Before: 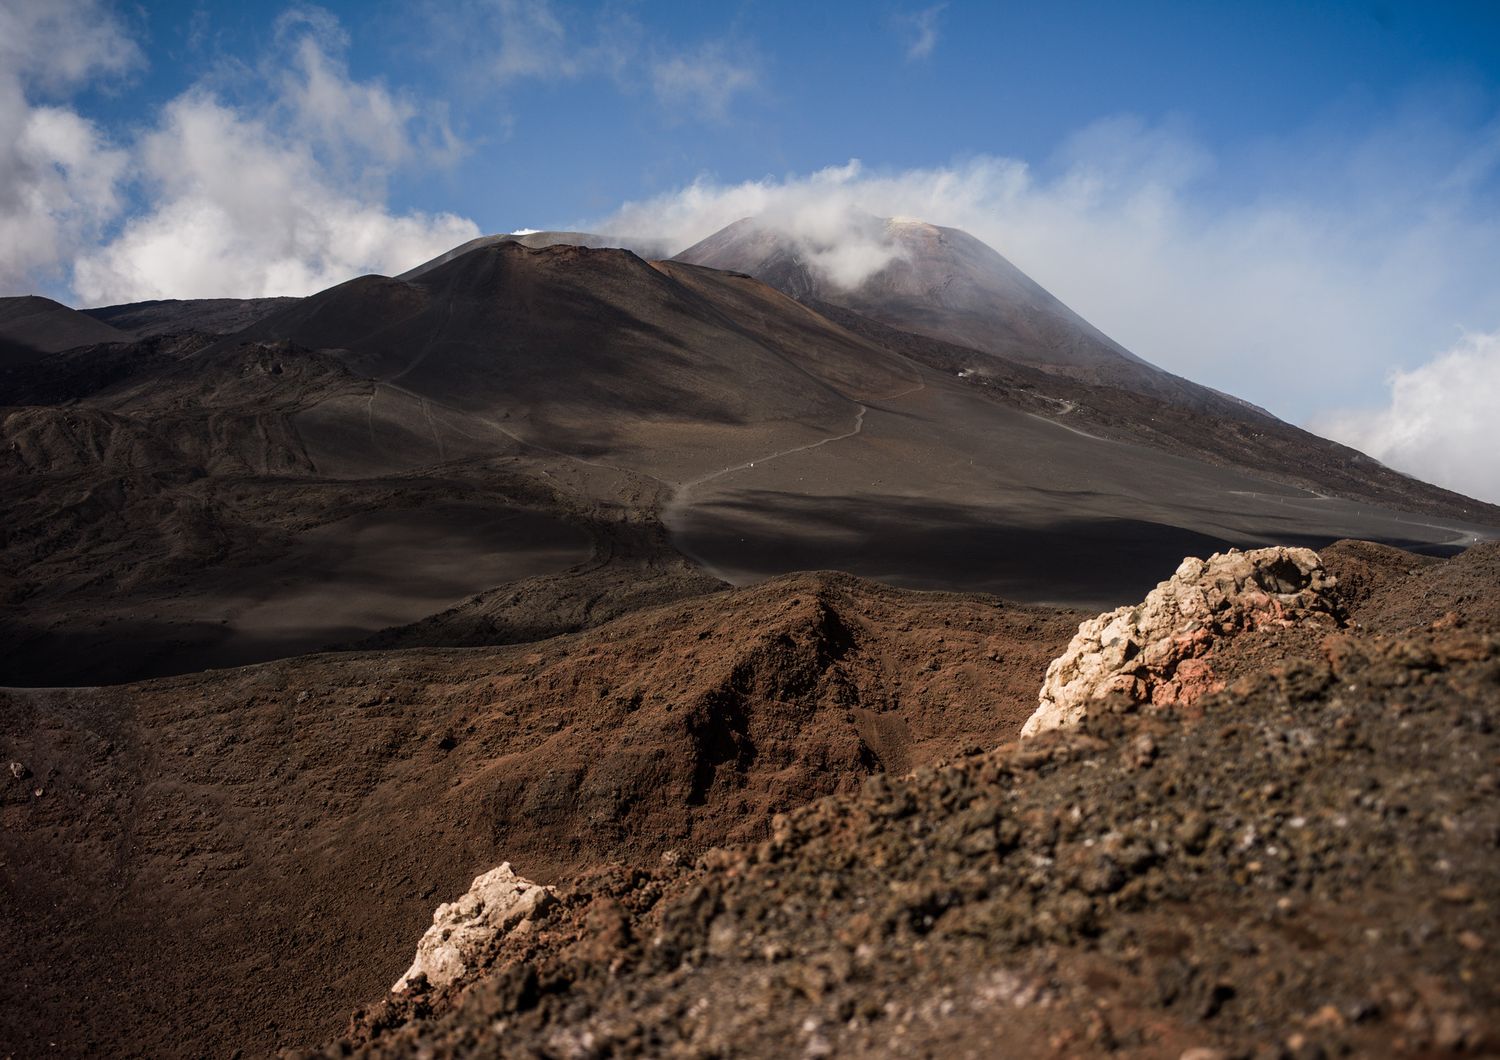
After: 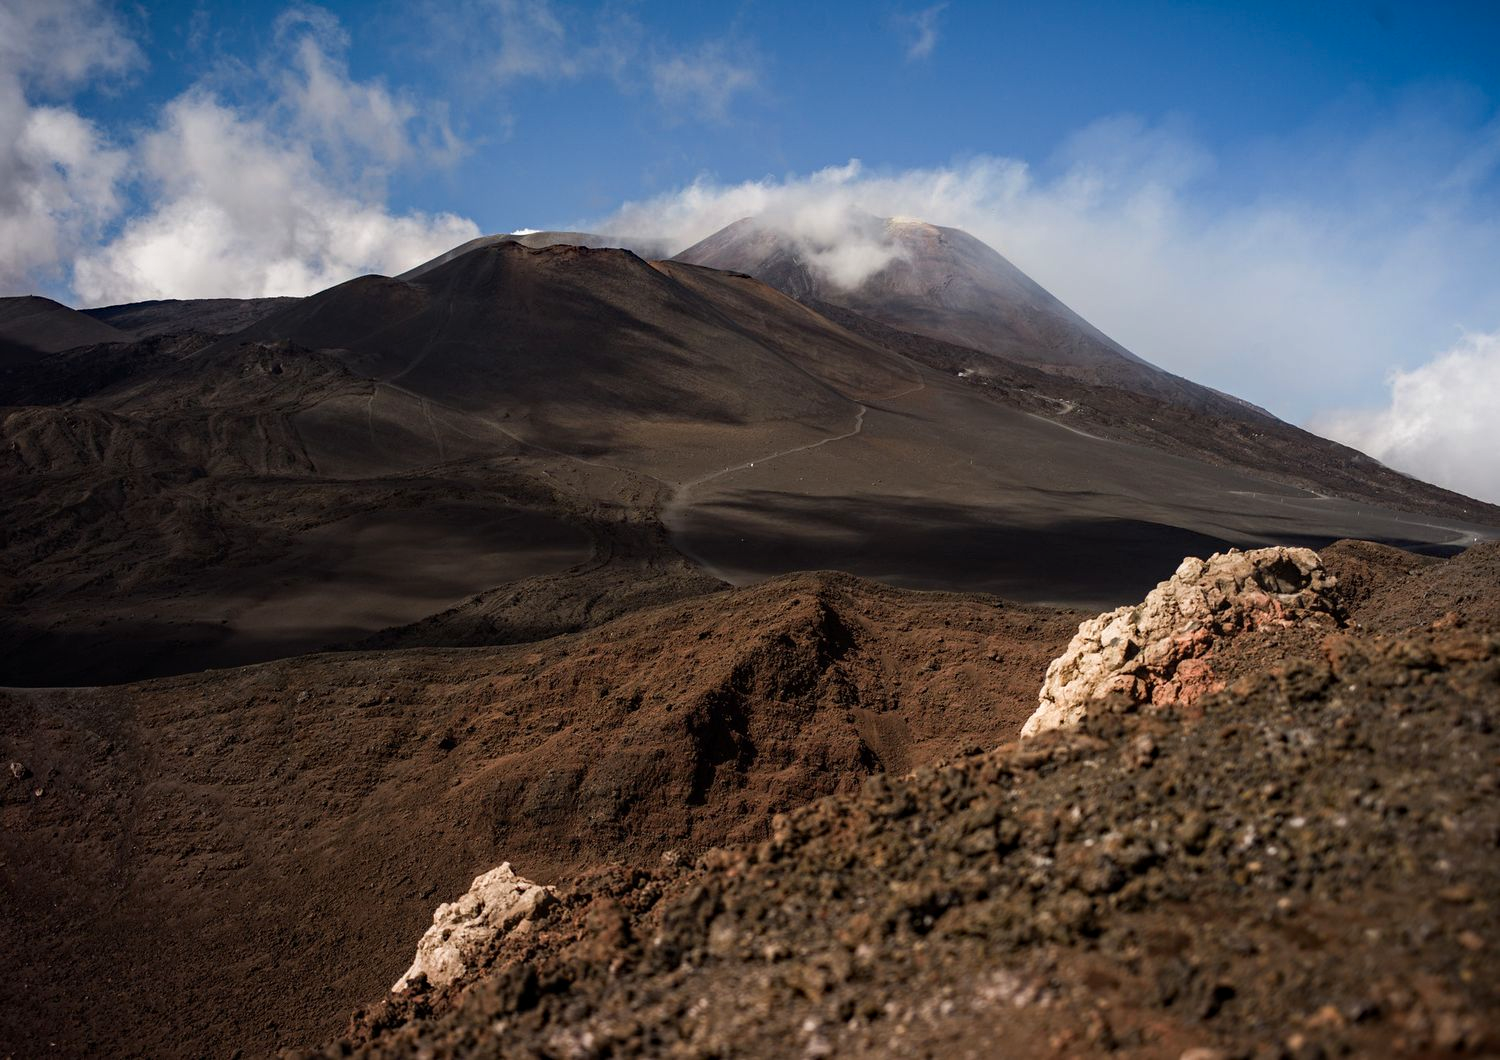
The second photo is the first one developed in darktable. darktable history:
shadows and highlights: shadows -23.29, highlights 44.53, soften with gaussian
tone equalizer: edges refinement/feathering 500, mask exposure compensation -1.57 EV, preserve details no
haze removal: compatibility mode true, adaptive false
